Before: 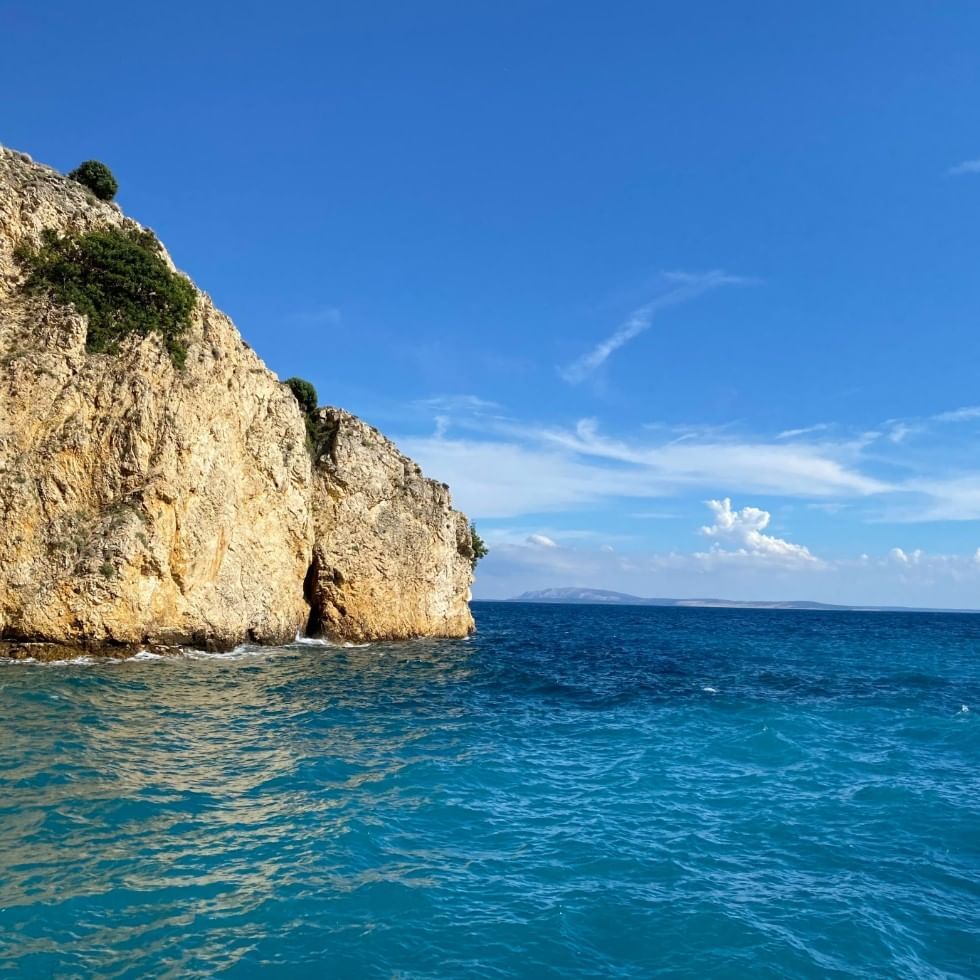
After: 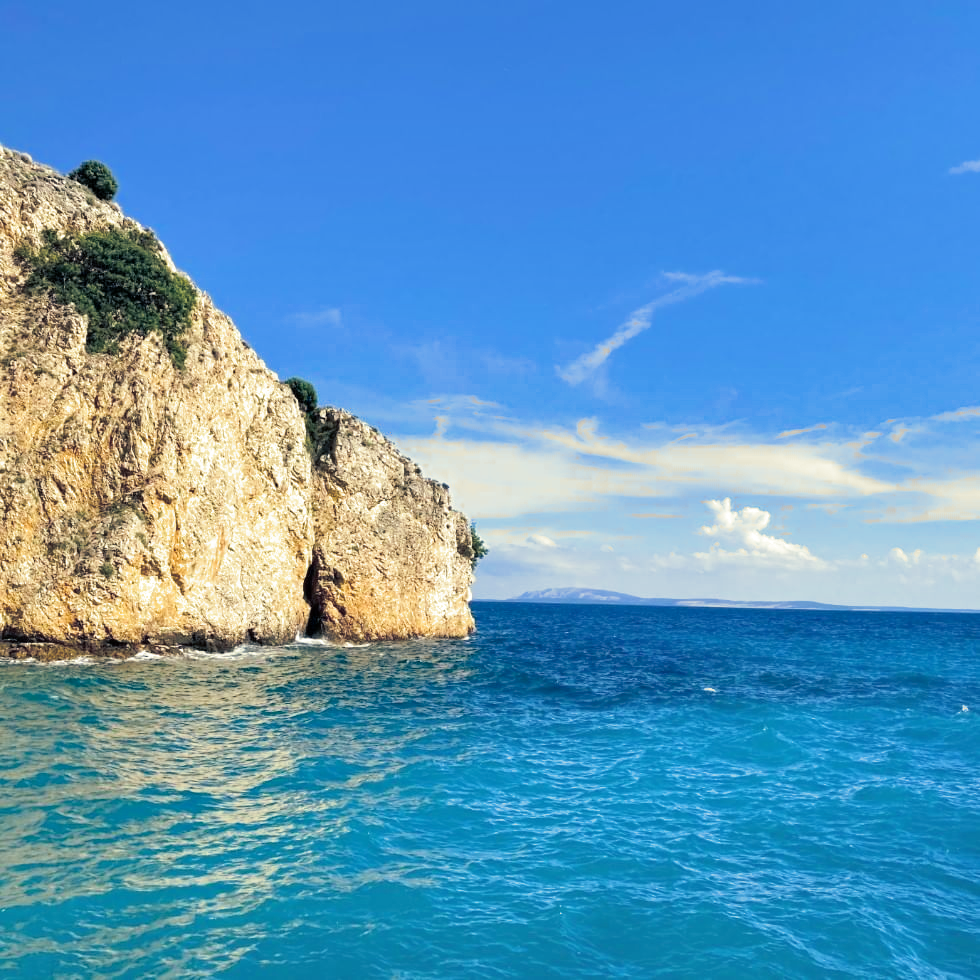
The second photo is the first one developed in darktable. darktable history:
filmic rgb: middle gray luminance 18.42%, black relative exposure -10.5 EV, white relative exposure 3.4 EV, threshold 6 EV, target black luminance 0%, hardness 6.03, latitude 99%, contrast 0.847, shadows ↔ highlights balance 0.505%, add noise in highlights 0, preserve chrominance max RGB, color science v3 (2019), use custom middle-gray values true, iterations of high-quality reconstruction 0, contrast in highlights soft, enable highlight reconstruction true
split-toning: shadows › hue 216°, shadows › saturation 1, highlights › hue 57.6°, balance -33.4
exposure: black level correction 0, exposure 1.1 EV, compensate exposure bias true, compensate highlight preservation false
shadows and highlights: shadows 12, white point adjustment 1.2, soften with gaussian
